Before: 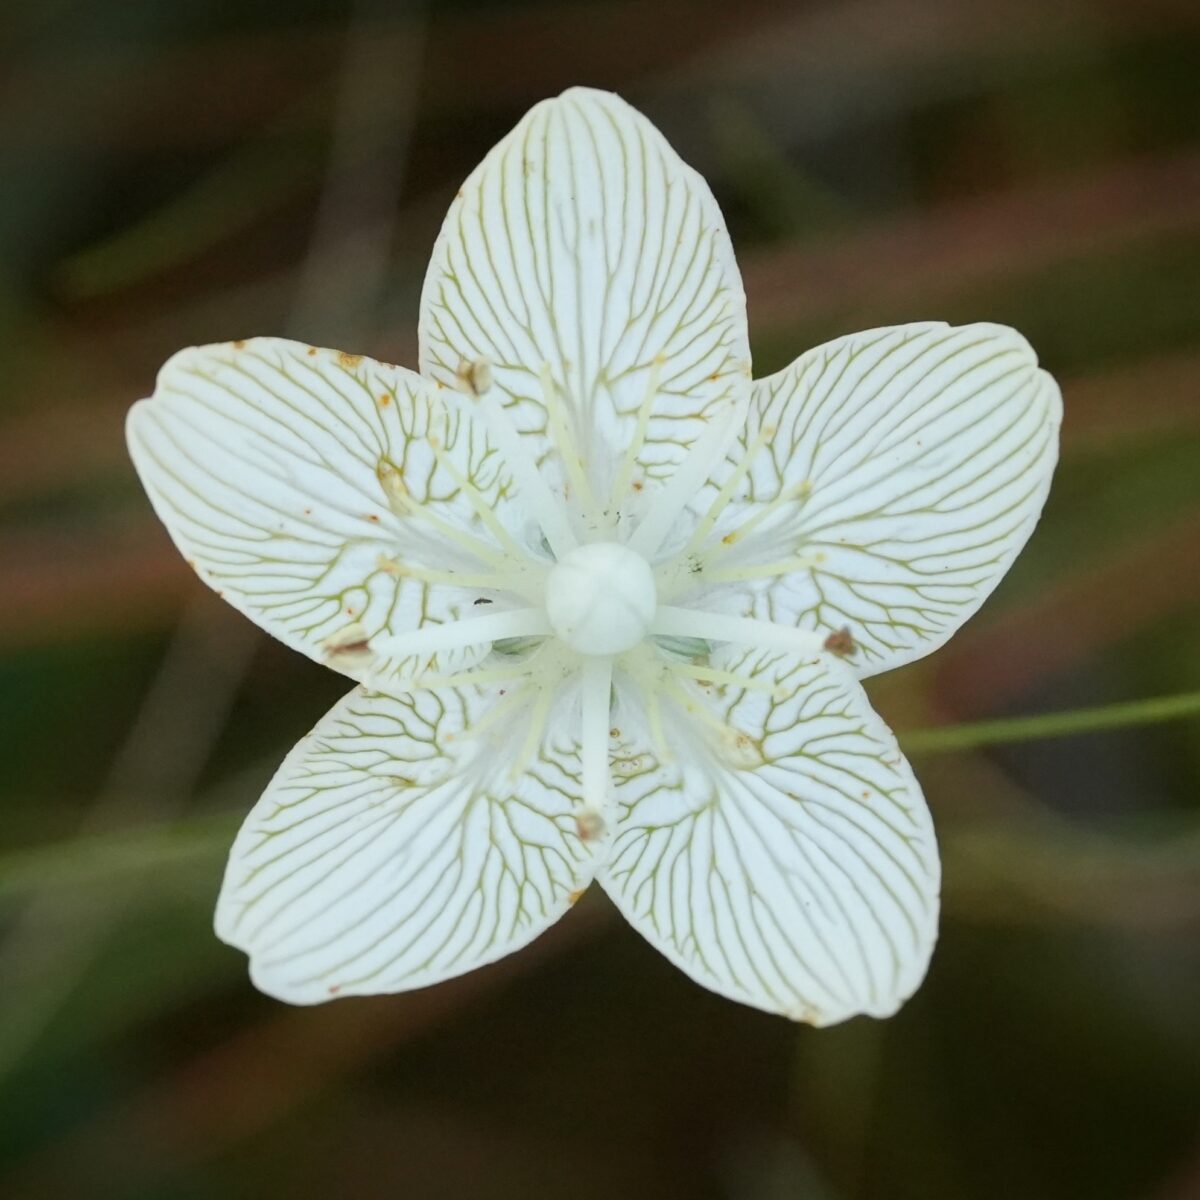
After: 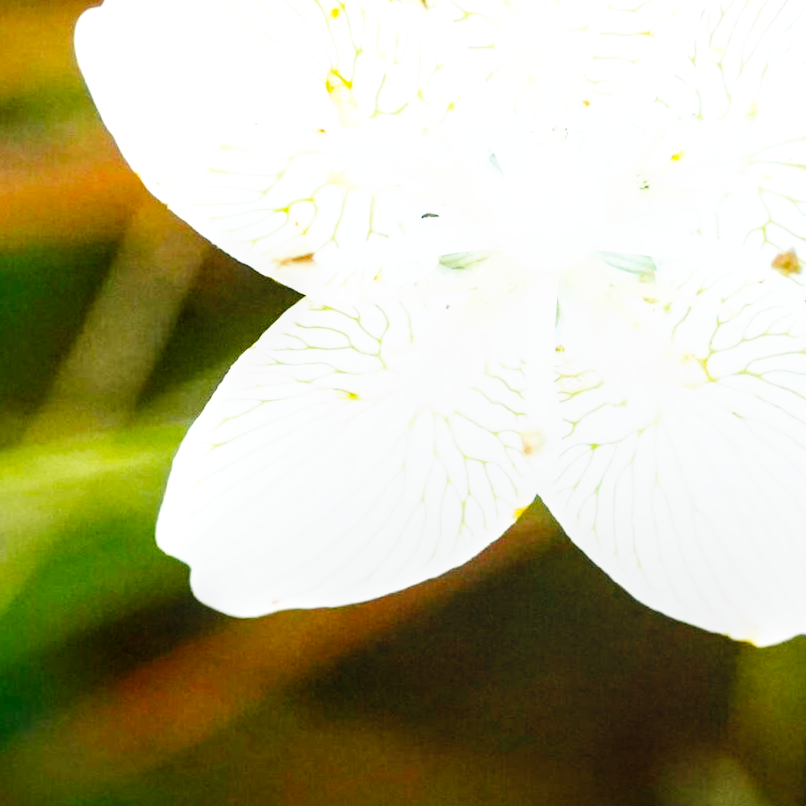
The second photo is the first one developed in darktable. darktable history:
exposure: black level correction 0.001, exposure 0.5 EV, compensate exposure bias true, compensate highlight preservation false
local contrast: detail 130%
base curve: curves: ch0 [(0, 0.003) (0.001, 0.002) (0.006, 0.004) (0.02, 0.022) (0.048, 0.086) (0.094, 0.234) (0.162, 0.431) (0.258, 0.629) (0.385, 0.8) (0.548, 0.918) (0.751, 0.988) (1, 1)], preserve colors none
crop and rotate: angle -0.82°, left 3.85%, top 31.828%, right 27.992%
color balance rgb: linear chroma grading › global chroma 15%, perceptual saturation grading › global saturation 30%
